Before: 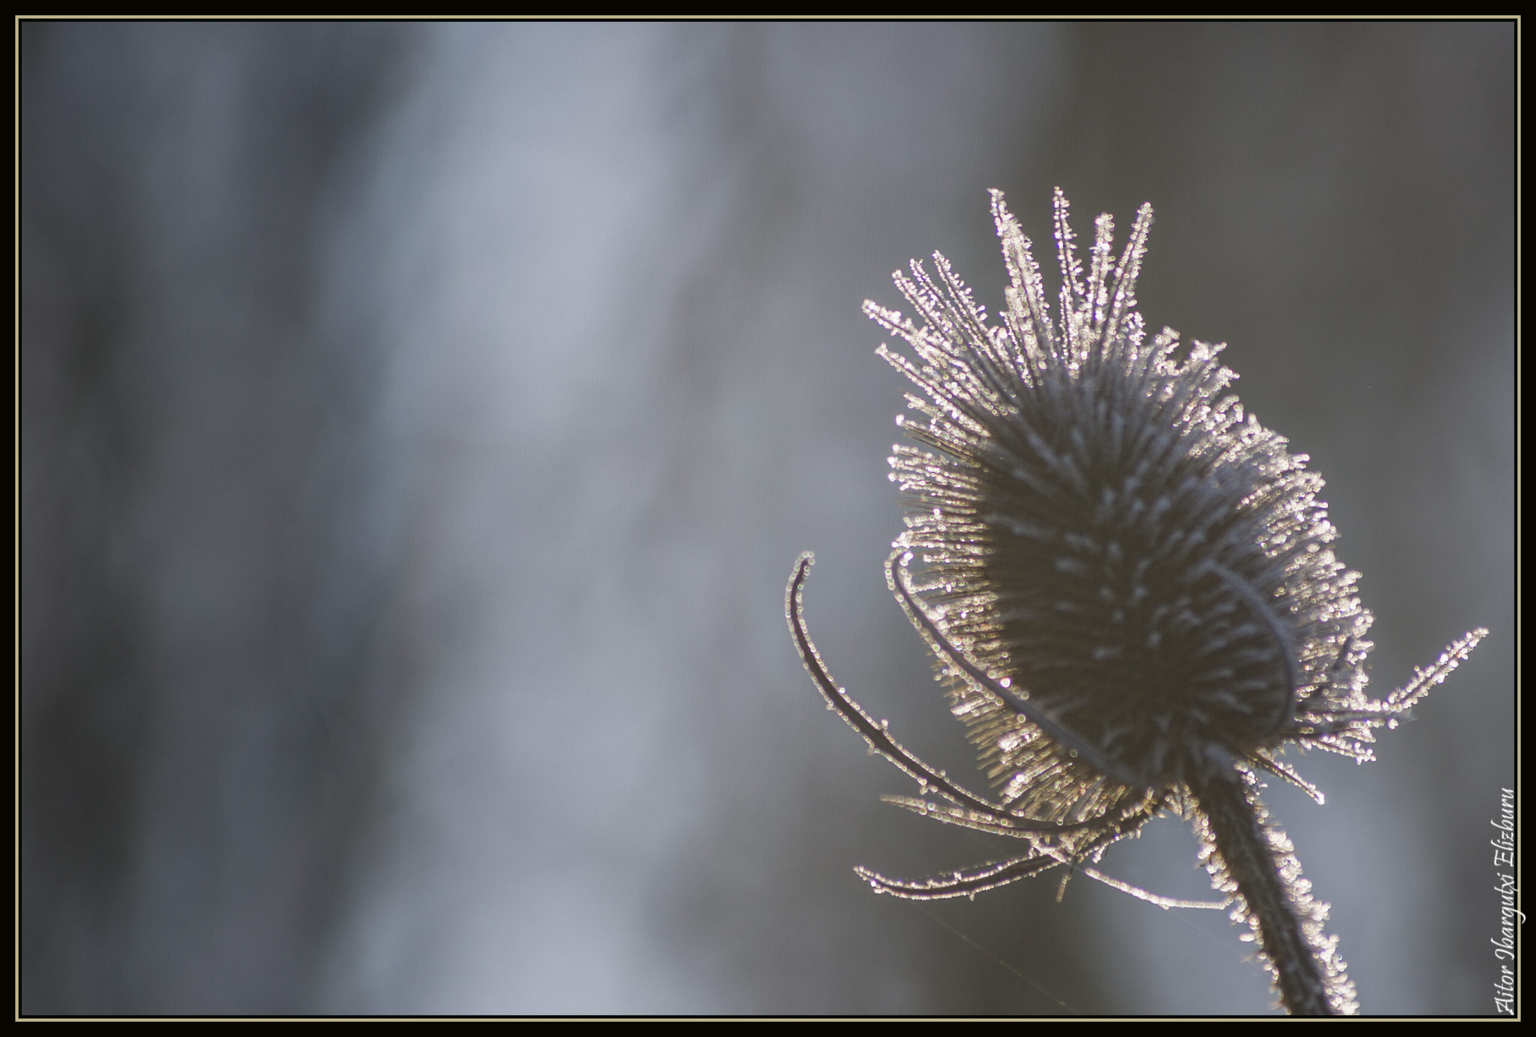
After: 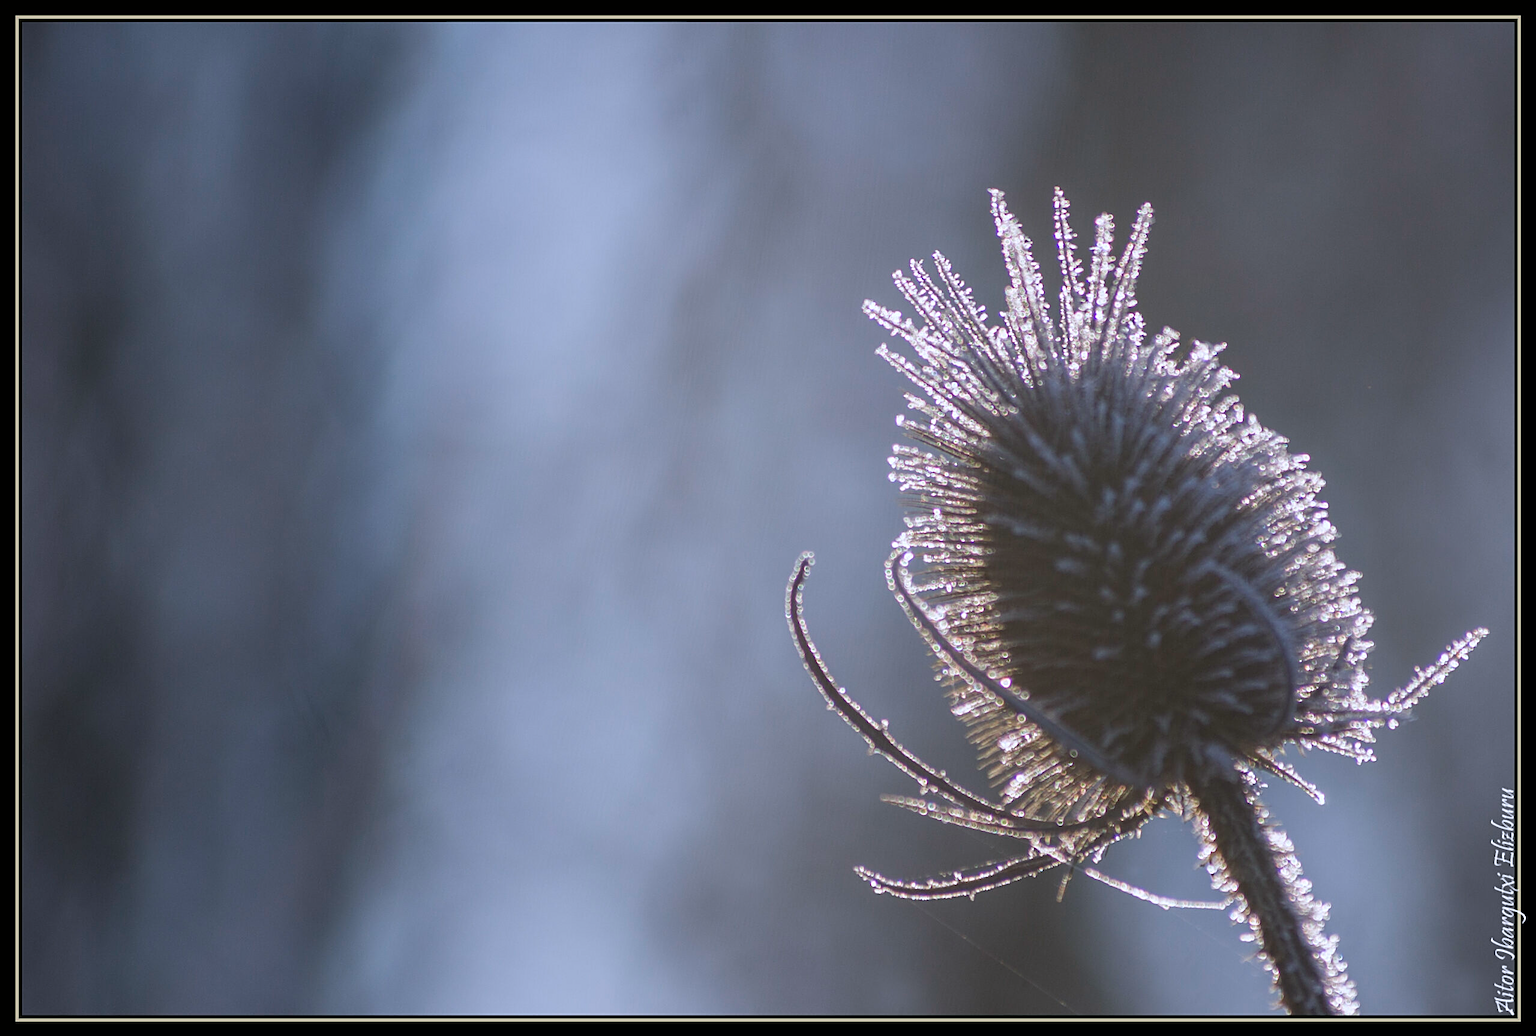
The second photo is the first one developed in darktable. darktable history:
exposure: compensate highlight preservation false
white balance: red 0.967, blue 1.119, emerald 0.756
sharpen: on, module defaults
